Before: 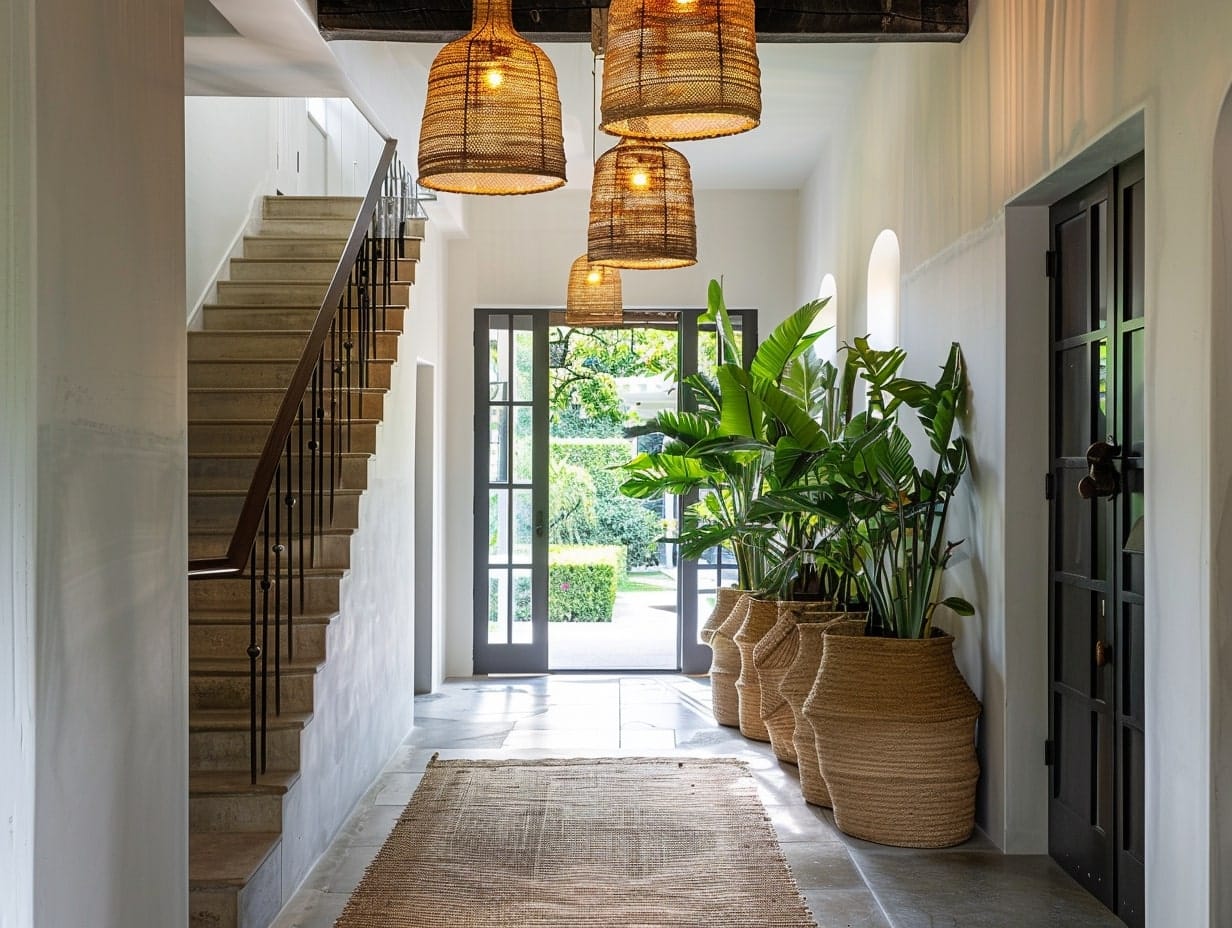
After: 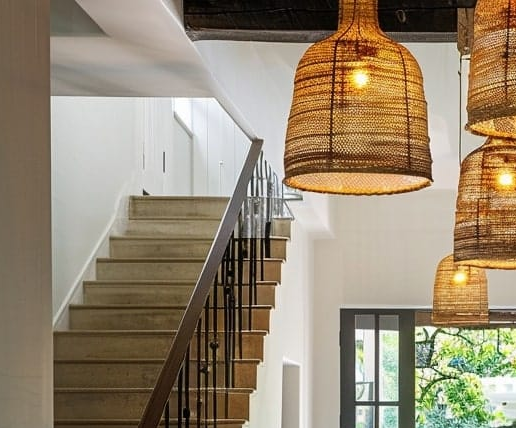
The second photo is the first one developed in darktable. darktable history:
crop and rotate: left 10.929%, top 0.095%, right 47.182%, bottom 53.744%
